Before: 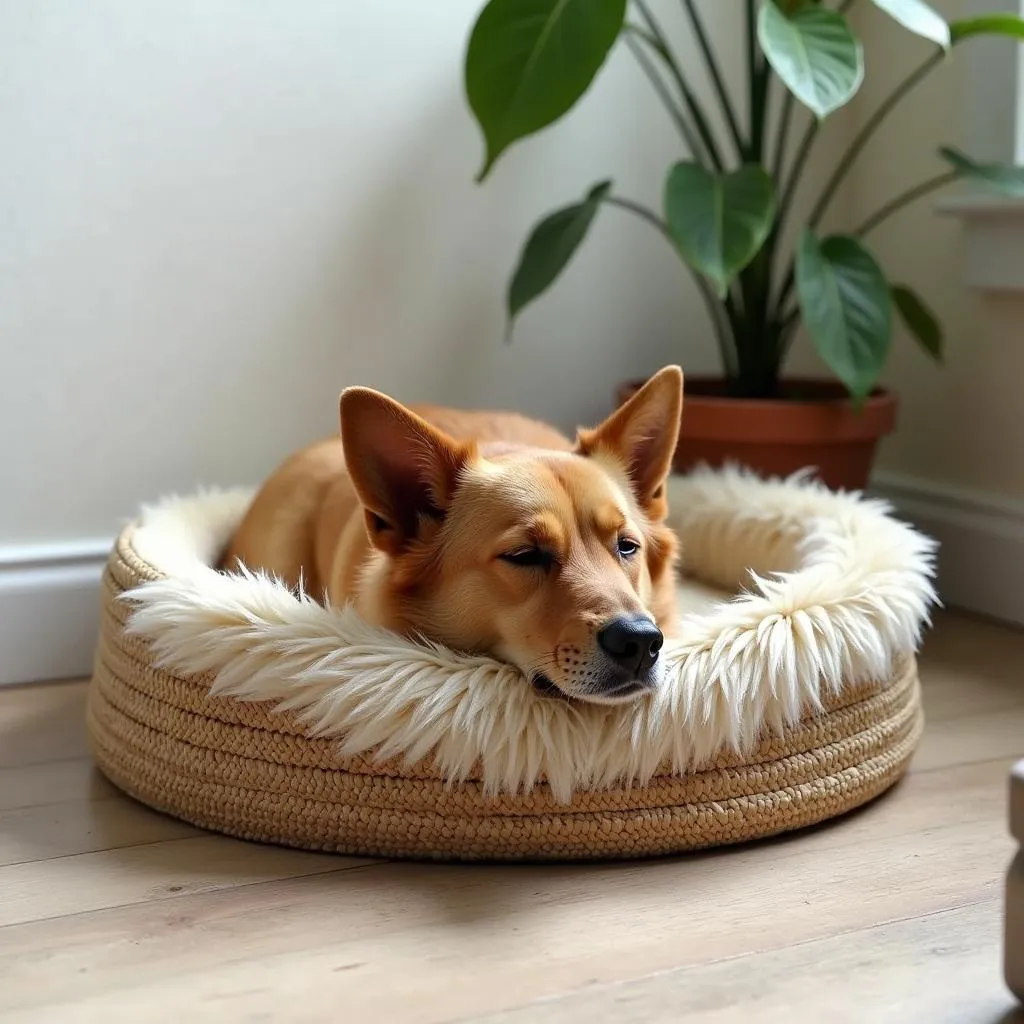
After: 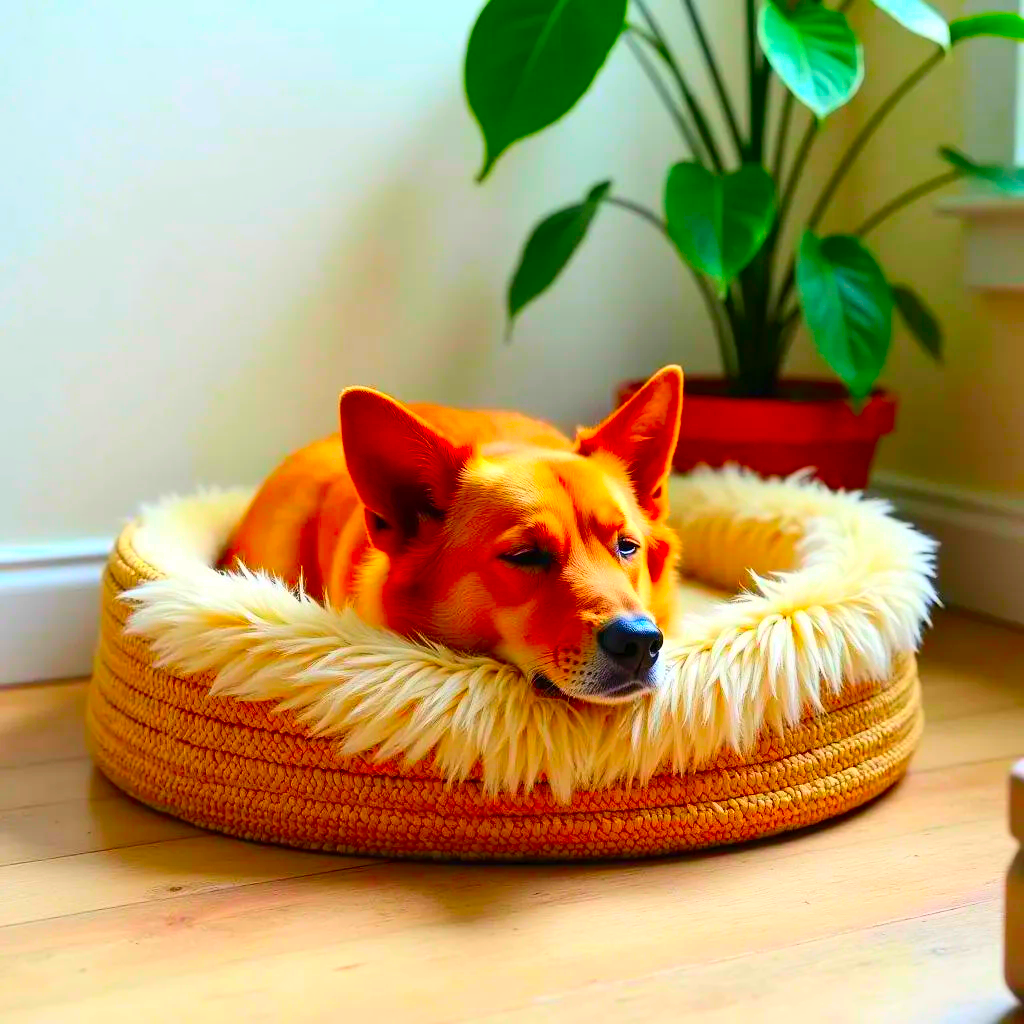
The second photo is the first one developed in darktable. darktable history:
color correction: highlights b* 0.056, saturation 2.99
contrast brightness saturation: contrast 0.198, brightness 0.167, saturation 0.216
